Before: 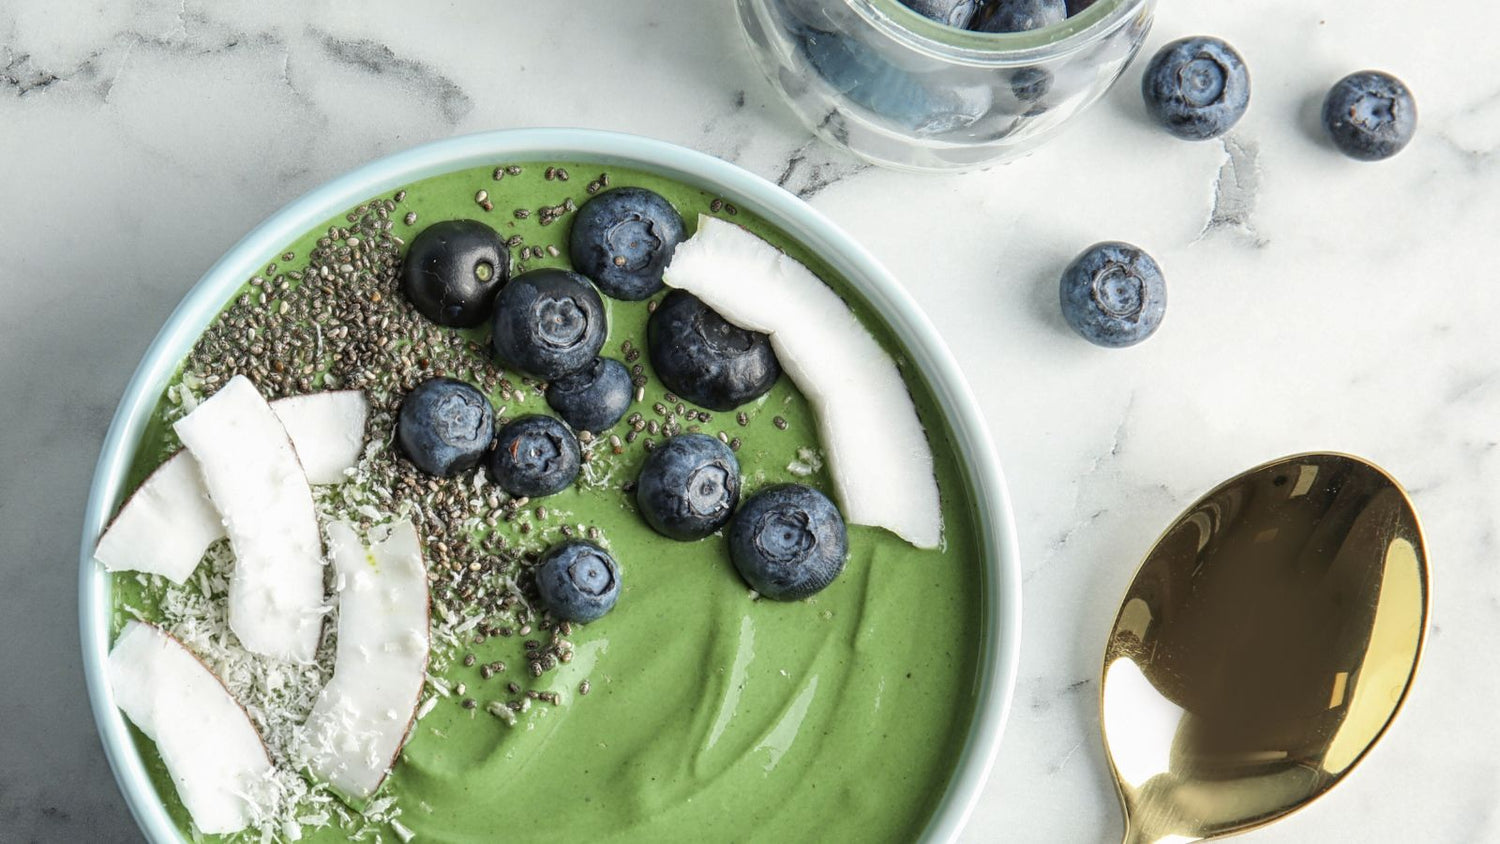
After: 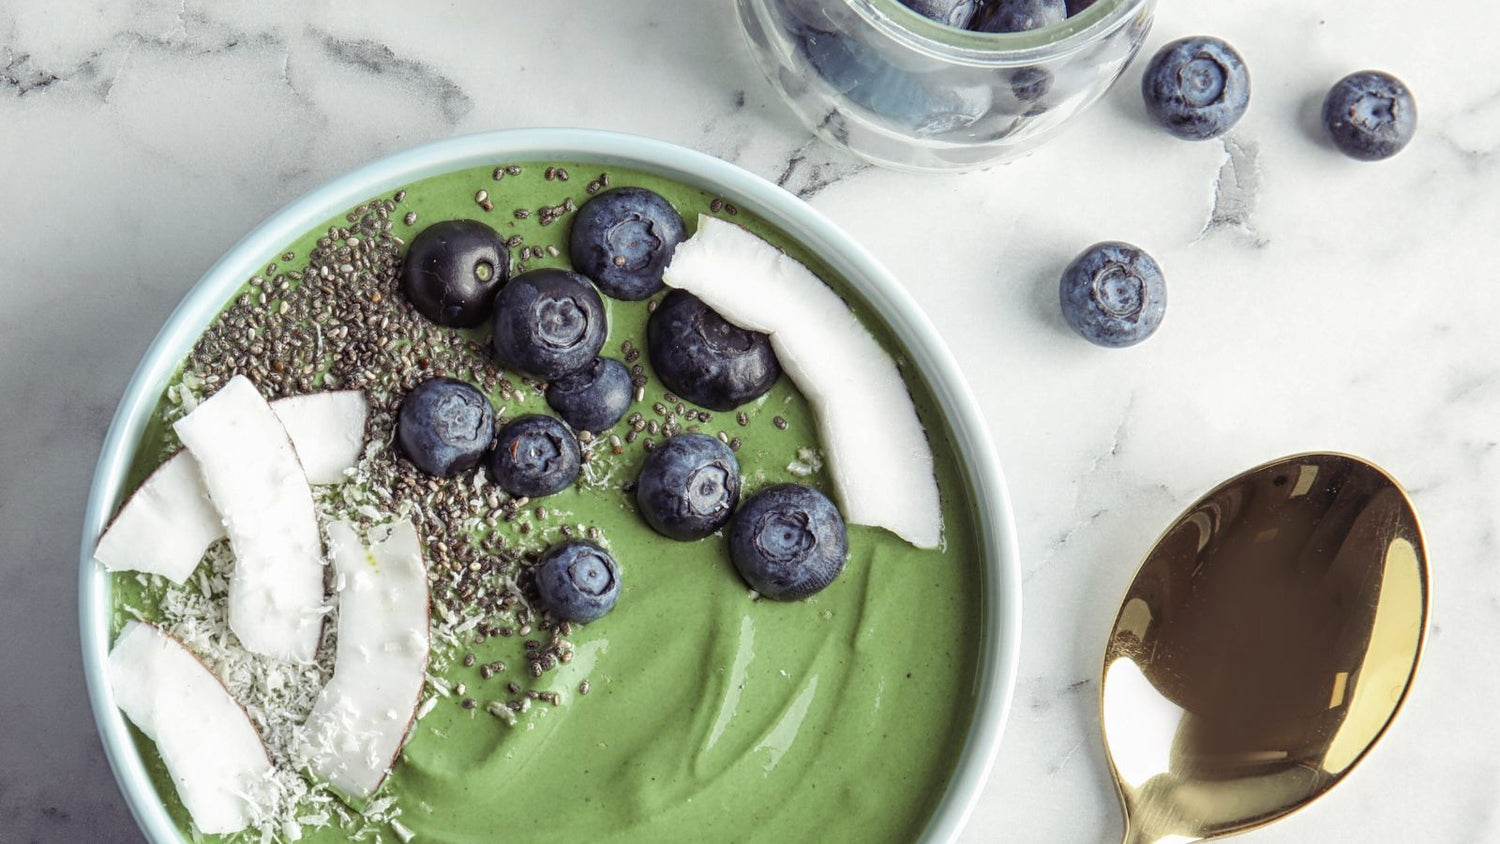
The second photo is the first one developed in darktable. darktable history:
tone equalizer: on, module defaults
color balance rgb: shadows lift › chroma 6.461%, shadows lift › hue 304.67°, perceptual saturation grading › global saturation 1.529%, perceptual saturation grading › highlights -1.341%, perceptual saturation grading › mid-tones 4.189%, perceptual saturation grading › shadows 7.953%, global vibrance -23.67%
